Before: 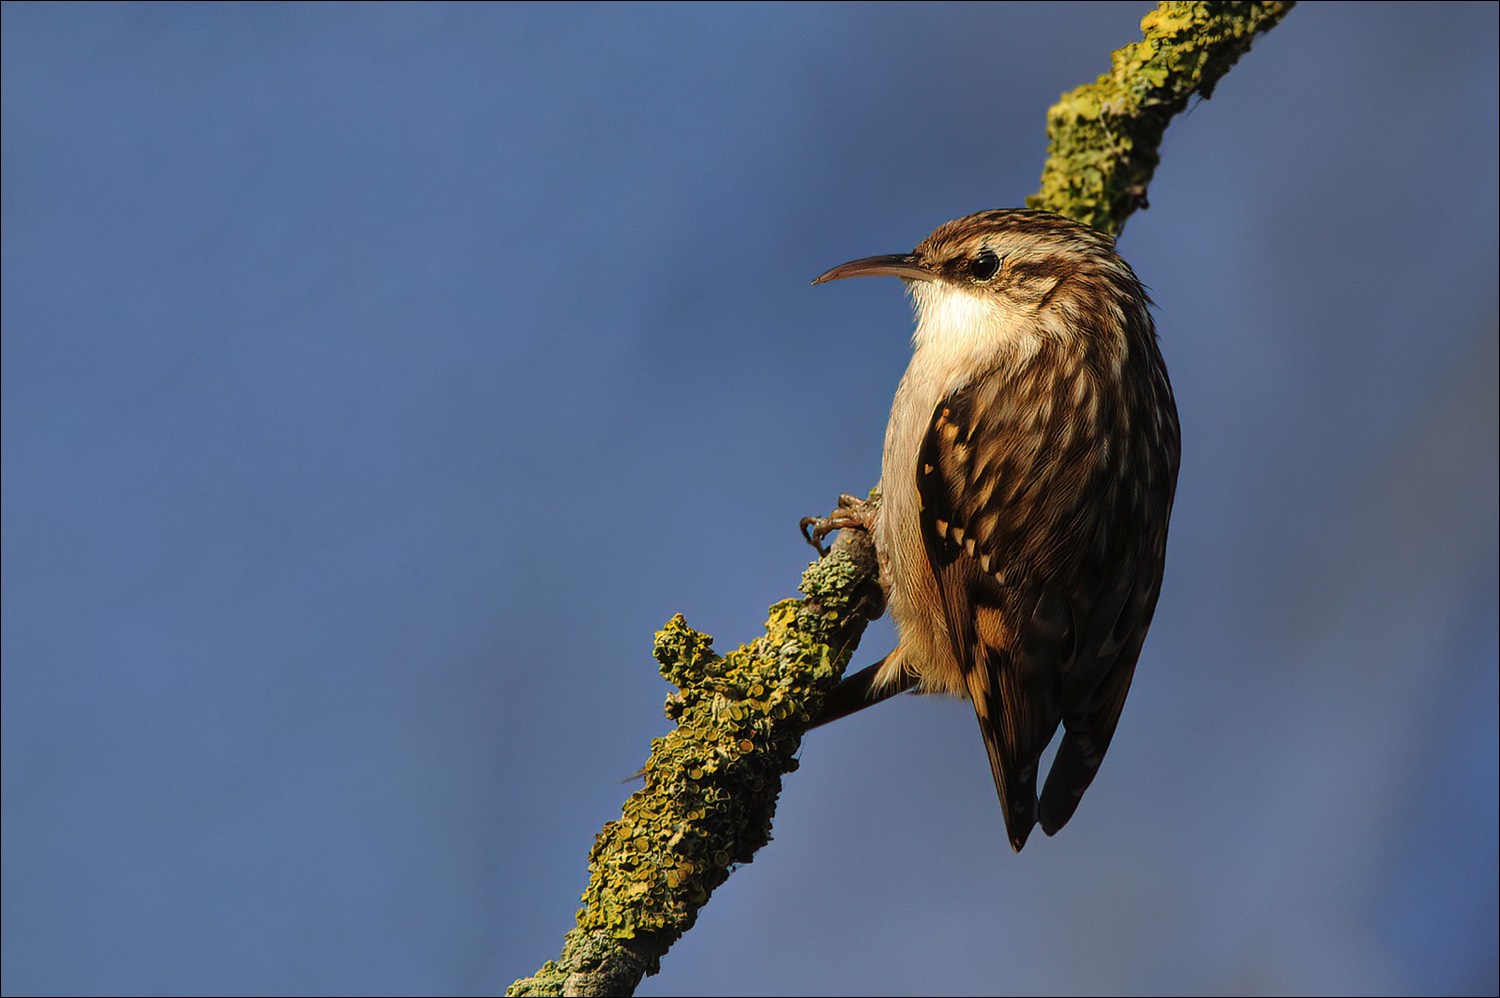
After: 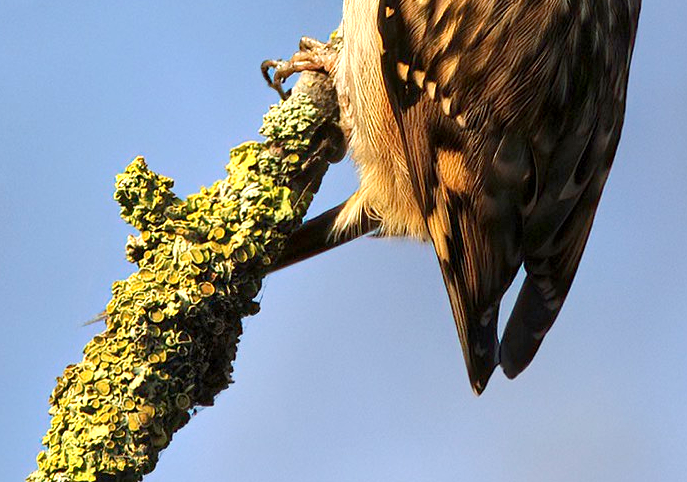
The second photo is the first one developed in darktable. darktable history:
crop: left 35.976%, top 45.819%, right 18.162%, bottom 5.807%
exposure: black level correction 0.001, exposure 1.05 EV, compensate exposure bias true, compensate highlight preservation false
